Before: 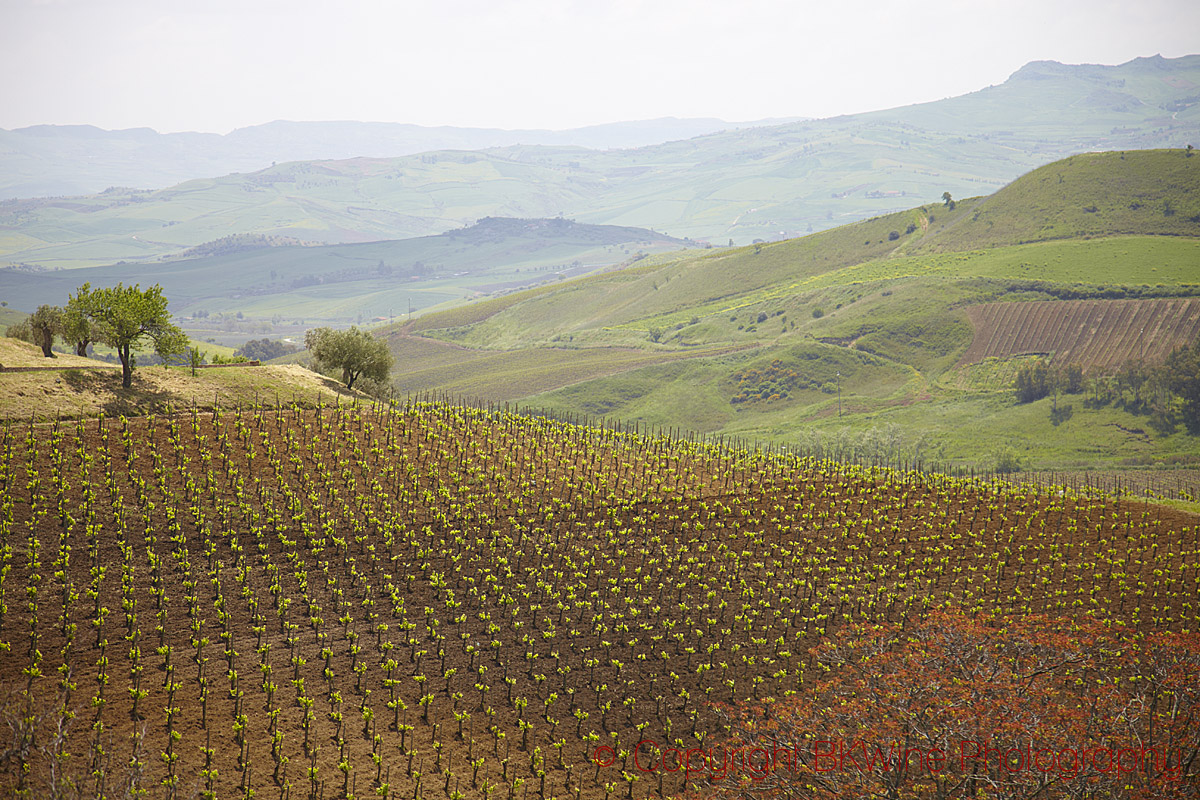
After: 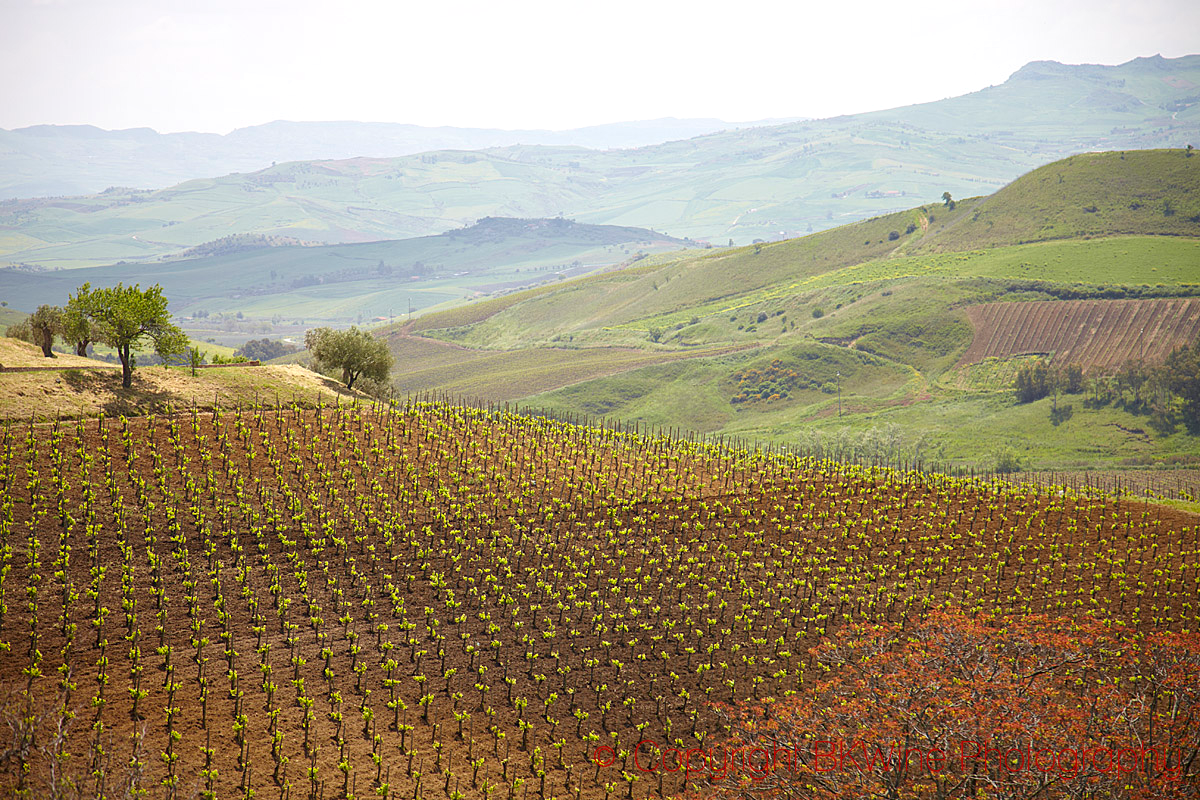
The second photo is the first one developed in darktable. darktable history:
exposure: exposure 0.131 EV, compensate highlight preservation false
local contrast: mode bilateral grid, contrast 20, coarseness 50, detail 120%, midtone range 0.2
